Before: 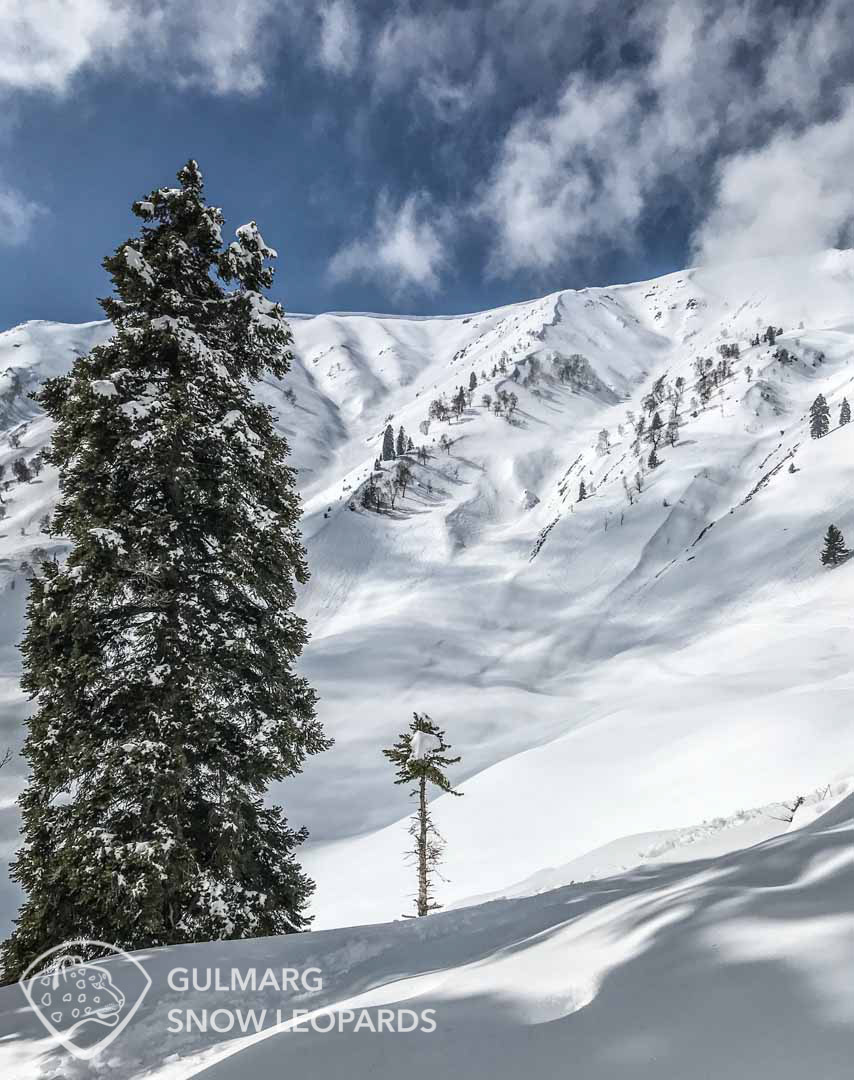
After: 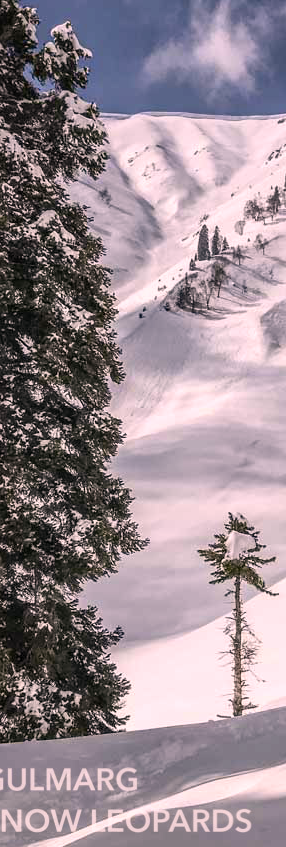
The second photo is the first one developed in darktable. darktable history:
color correction: highlights a* 14.52, highlights b* 4.84
crop and rotate: left 21.77%, top 18.528%, right 44.676%, bottom 2.997%
